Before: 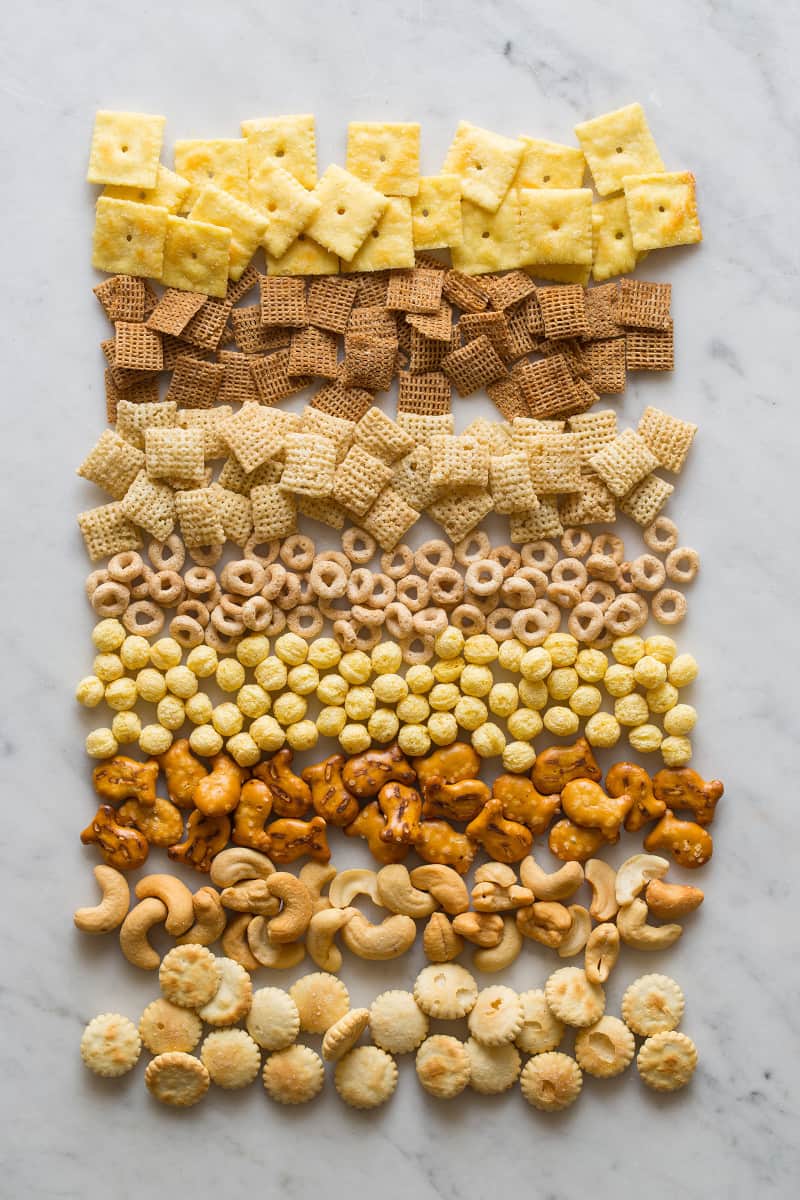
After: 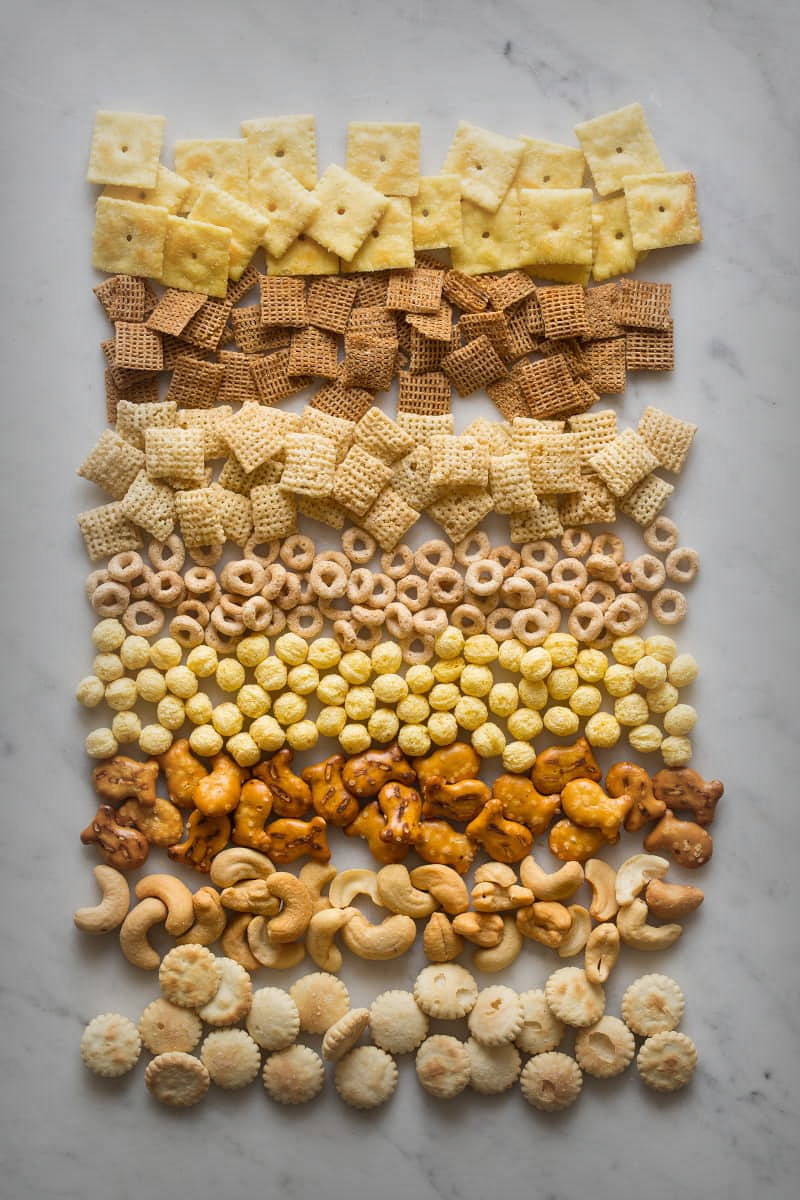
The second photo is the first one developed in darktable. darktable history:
vignetting: fall-off start 52.79%, automatic ratio true, width/height ratio 1.315, shape 0.215
